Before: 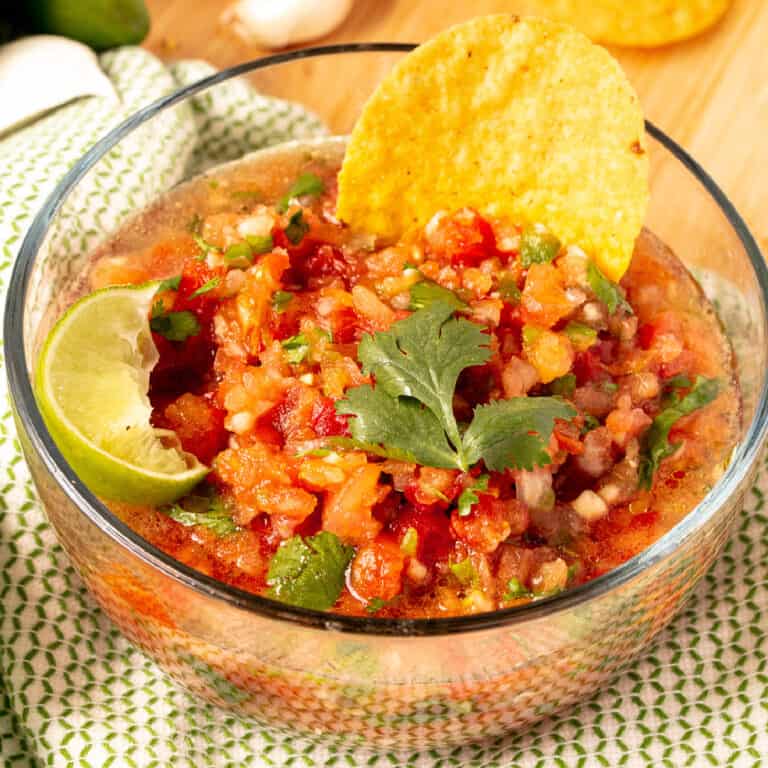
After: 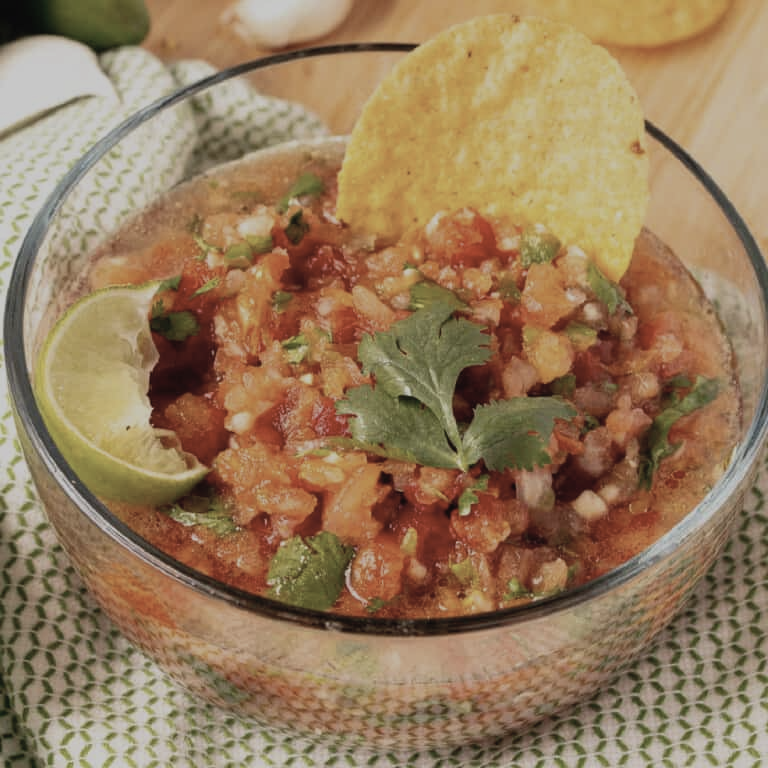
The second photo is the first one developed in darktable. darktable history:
contrast brightness saturation: contrast -0.05, saturation -0.41
exposure: black level correction 0, exposure -0.721 EV, compensate highlight preservation false
